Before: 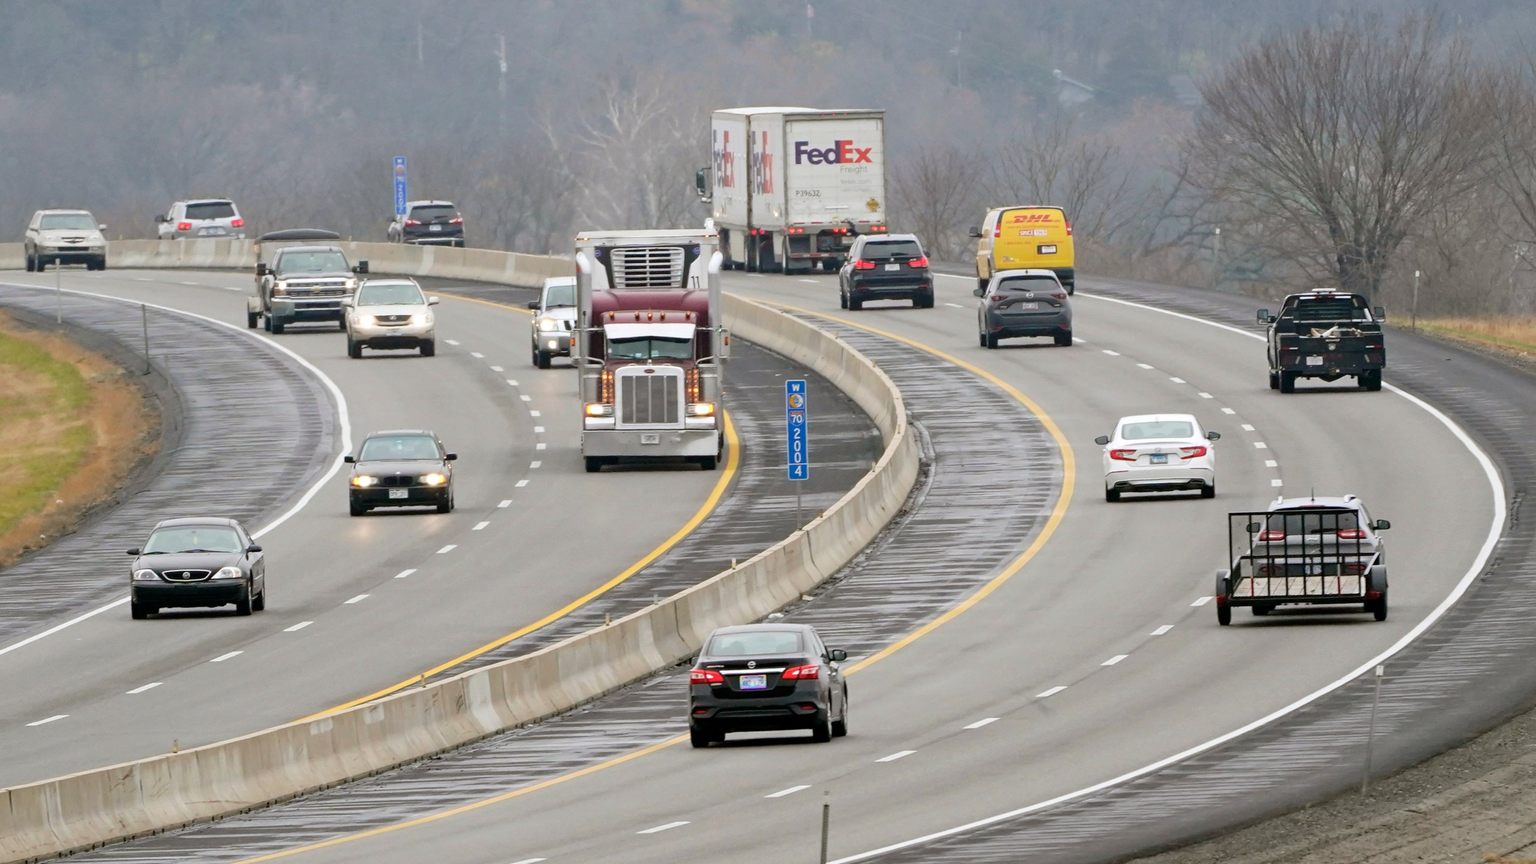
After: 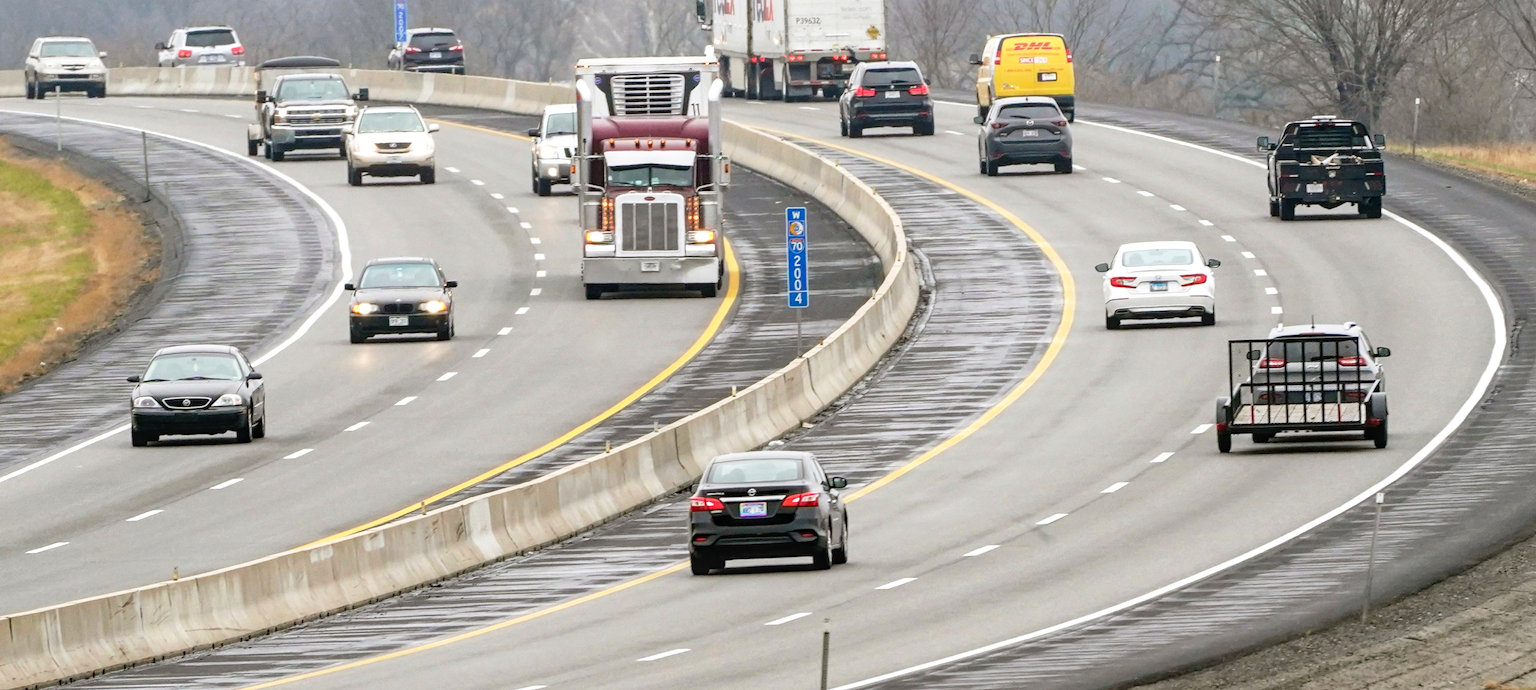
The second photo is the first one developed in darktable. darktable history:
crop and rotate: top 20.003%
base curve: curves: ch0 [(0, 0) (0.688, 0.865) (1, 1)], preserve colors none
local contrast: on, module defaults
